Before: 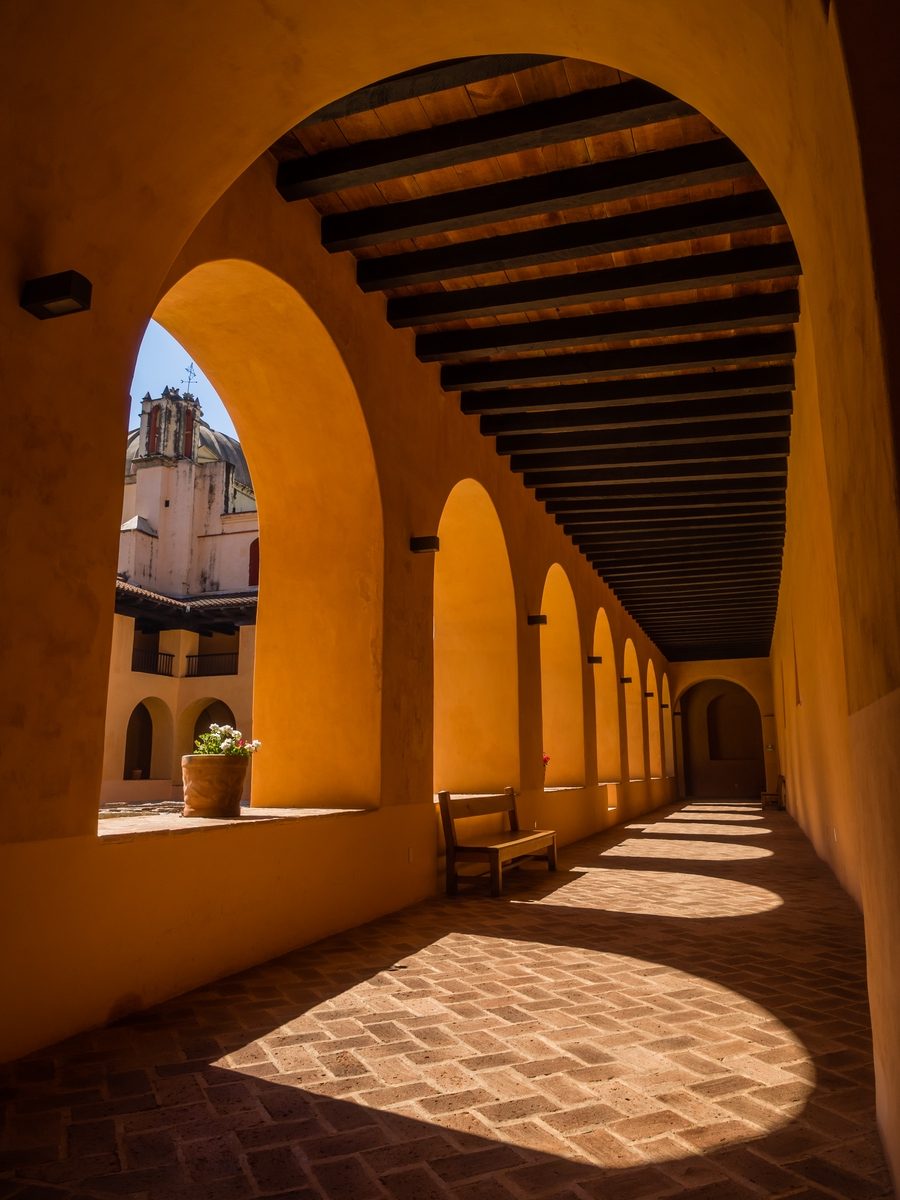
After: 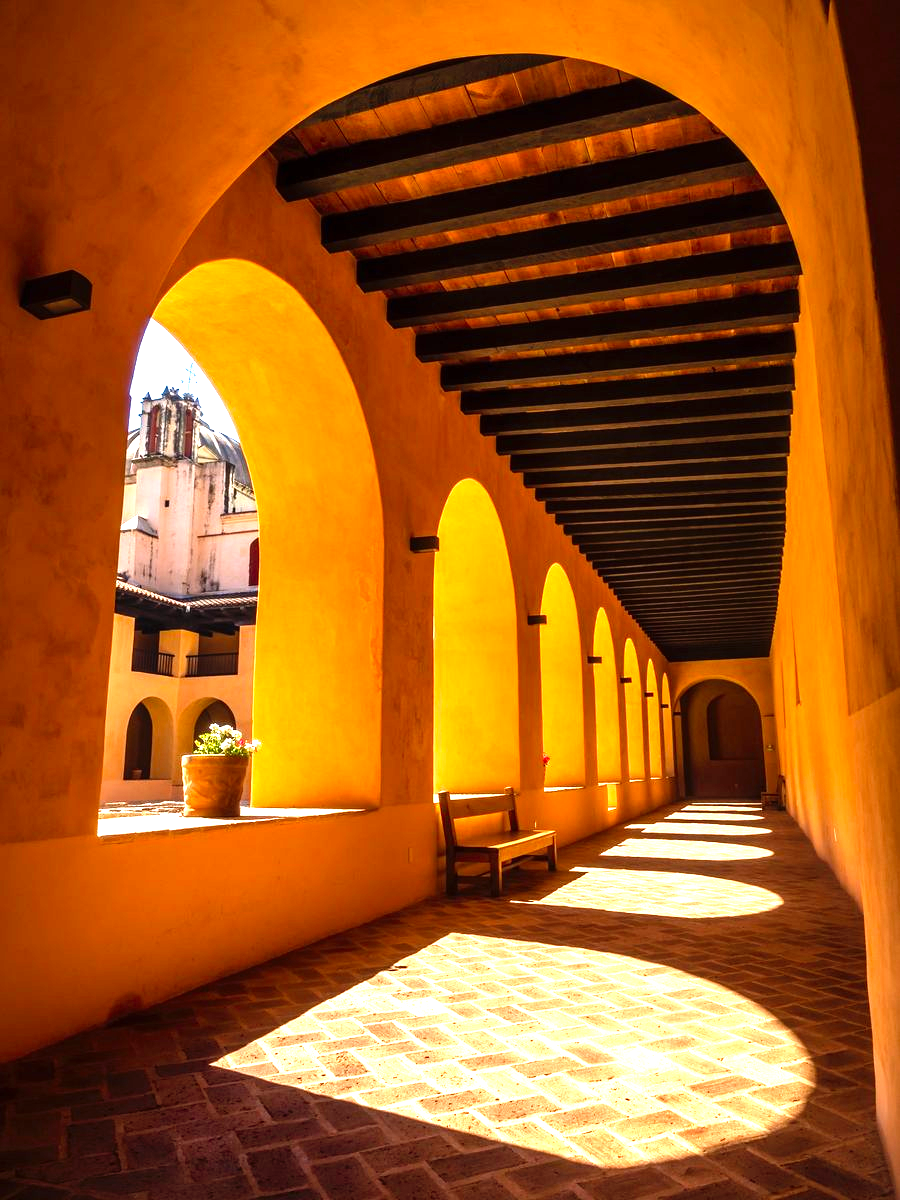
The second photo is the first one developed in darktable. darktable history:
levels: levels [0, 0.281, 0.562]
base curve: curves: ch0 [(0, 0) (0.472, 0.455) (1, 1)], preserve colors none
